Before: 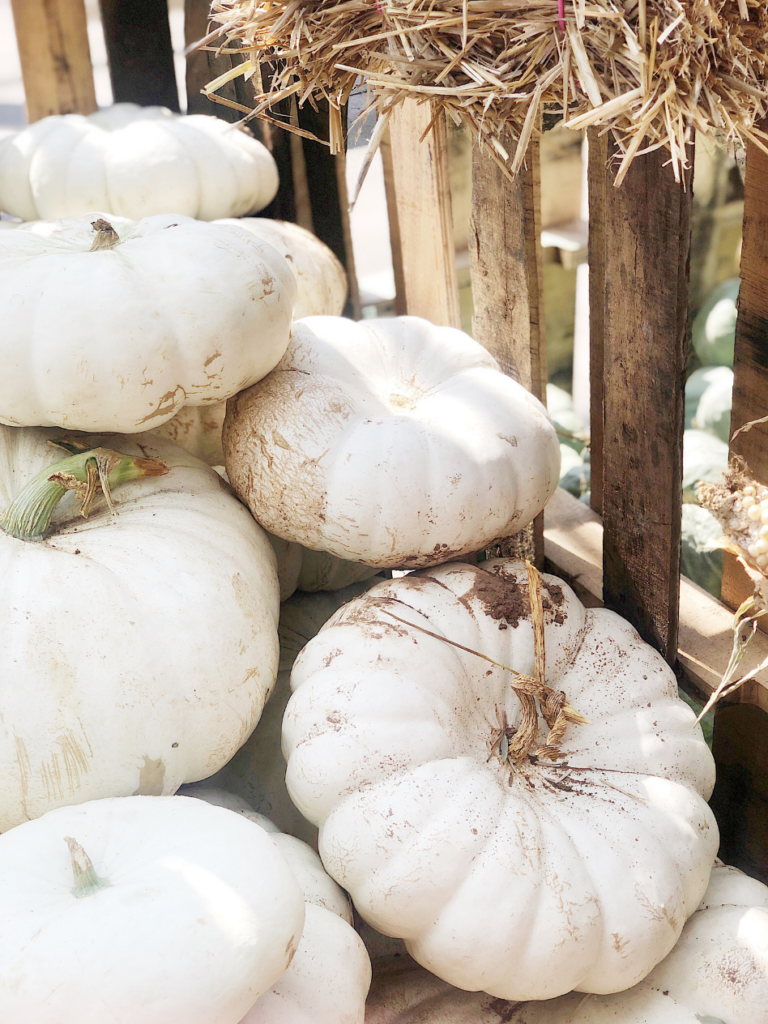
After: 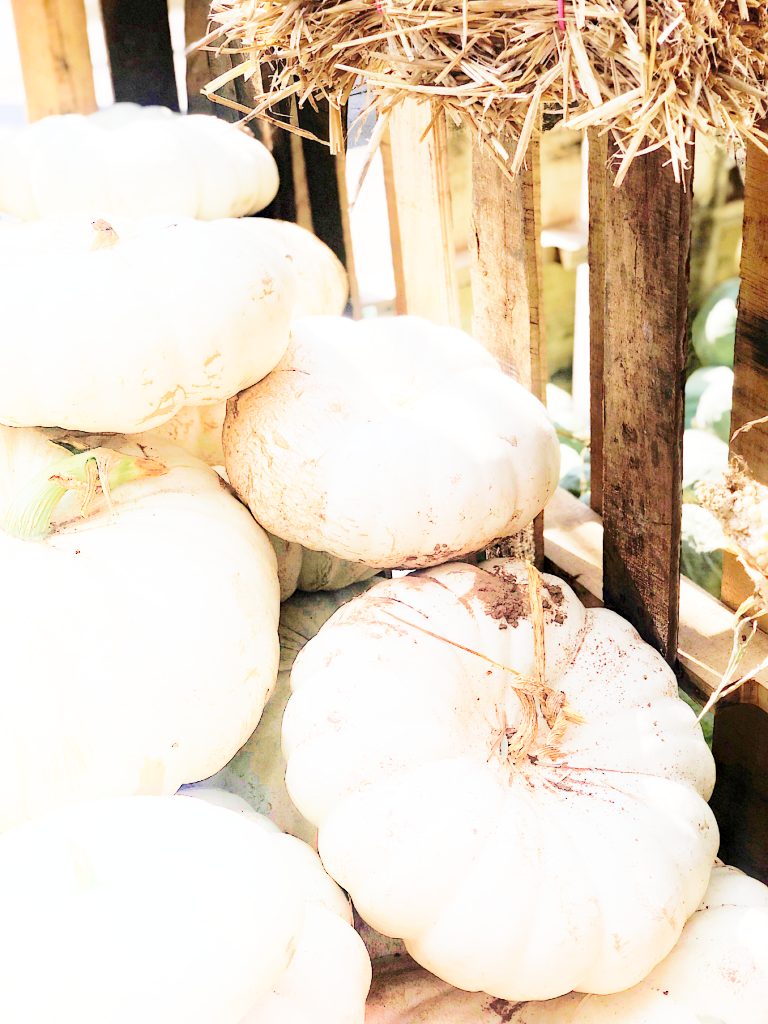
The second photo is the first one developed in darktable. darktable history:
base curve: curves: ch0 [(0, 0) (0.028, 0.03) (0.121, 0.232) (0.46, 0.748) (0.859, 0.968) (1, 1)], preserve colors none
haze removal: strength 0.296, distance 0.256, compatibility mode true, adaptive false
shadows and highlights: shadows -41.35, highlights 63.5, highlights color adjustment 52.99%, soften with gaussian
velvia: on, module defaults
